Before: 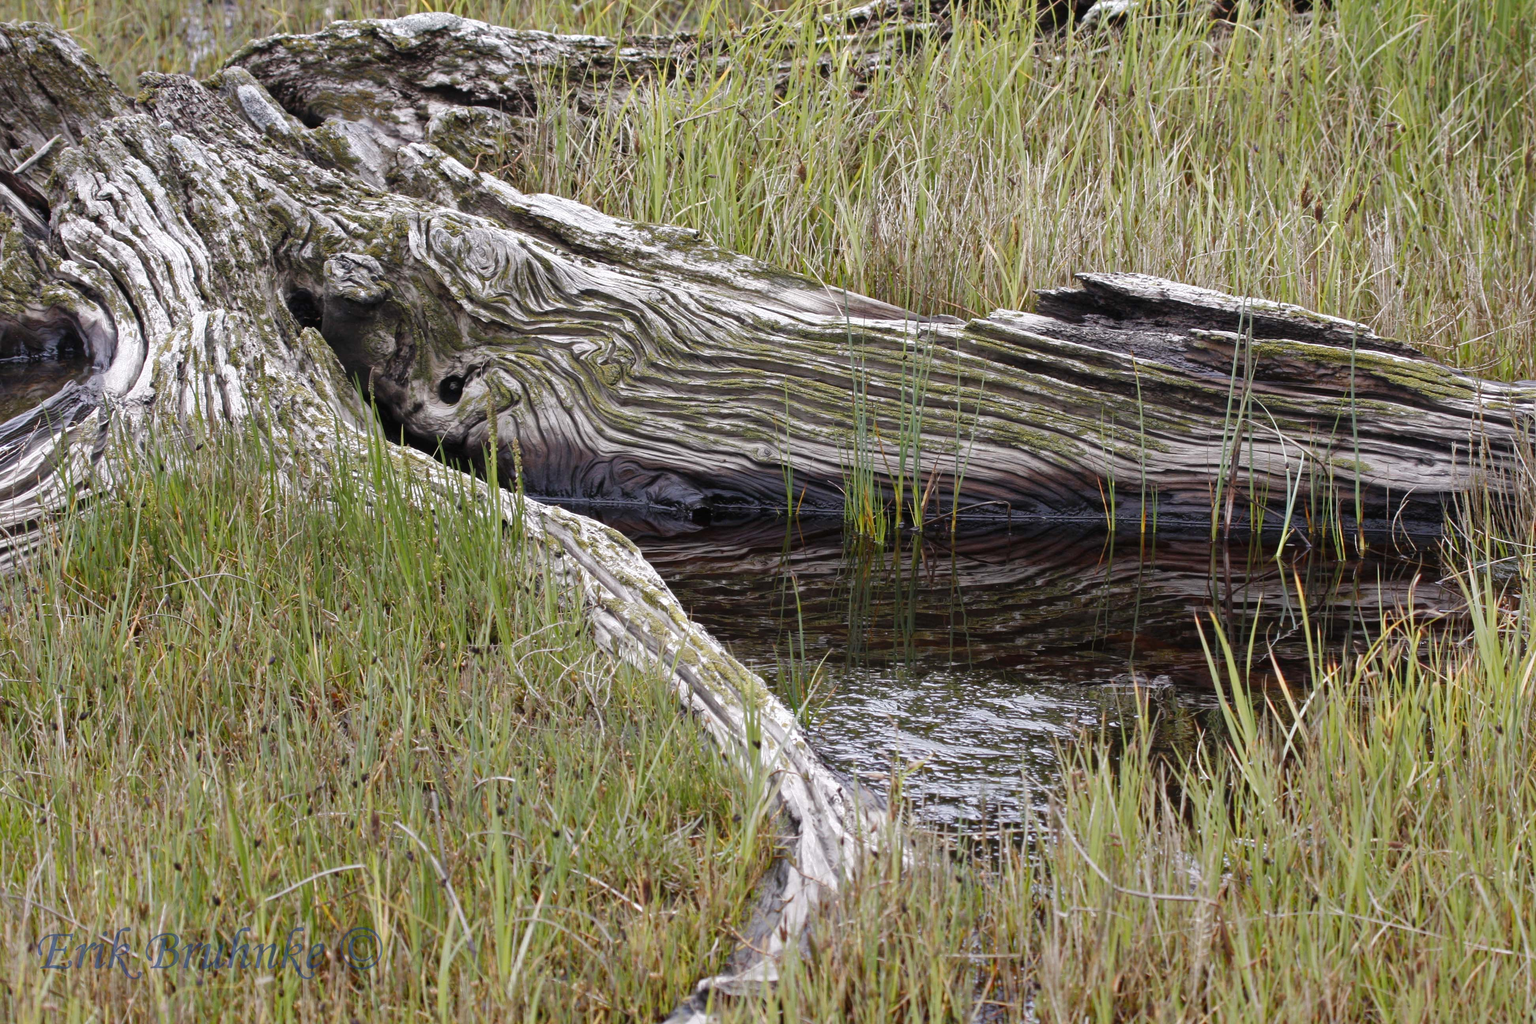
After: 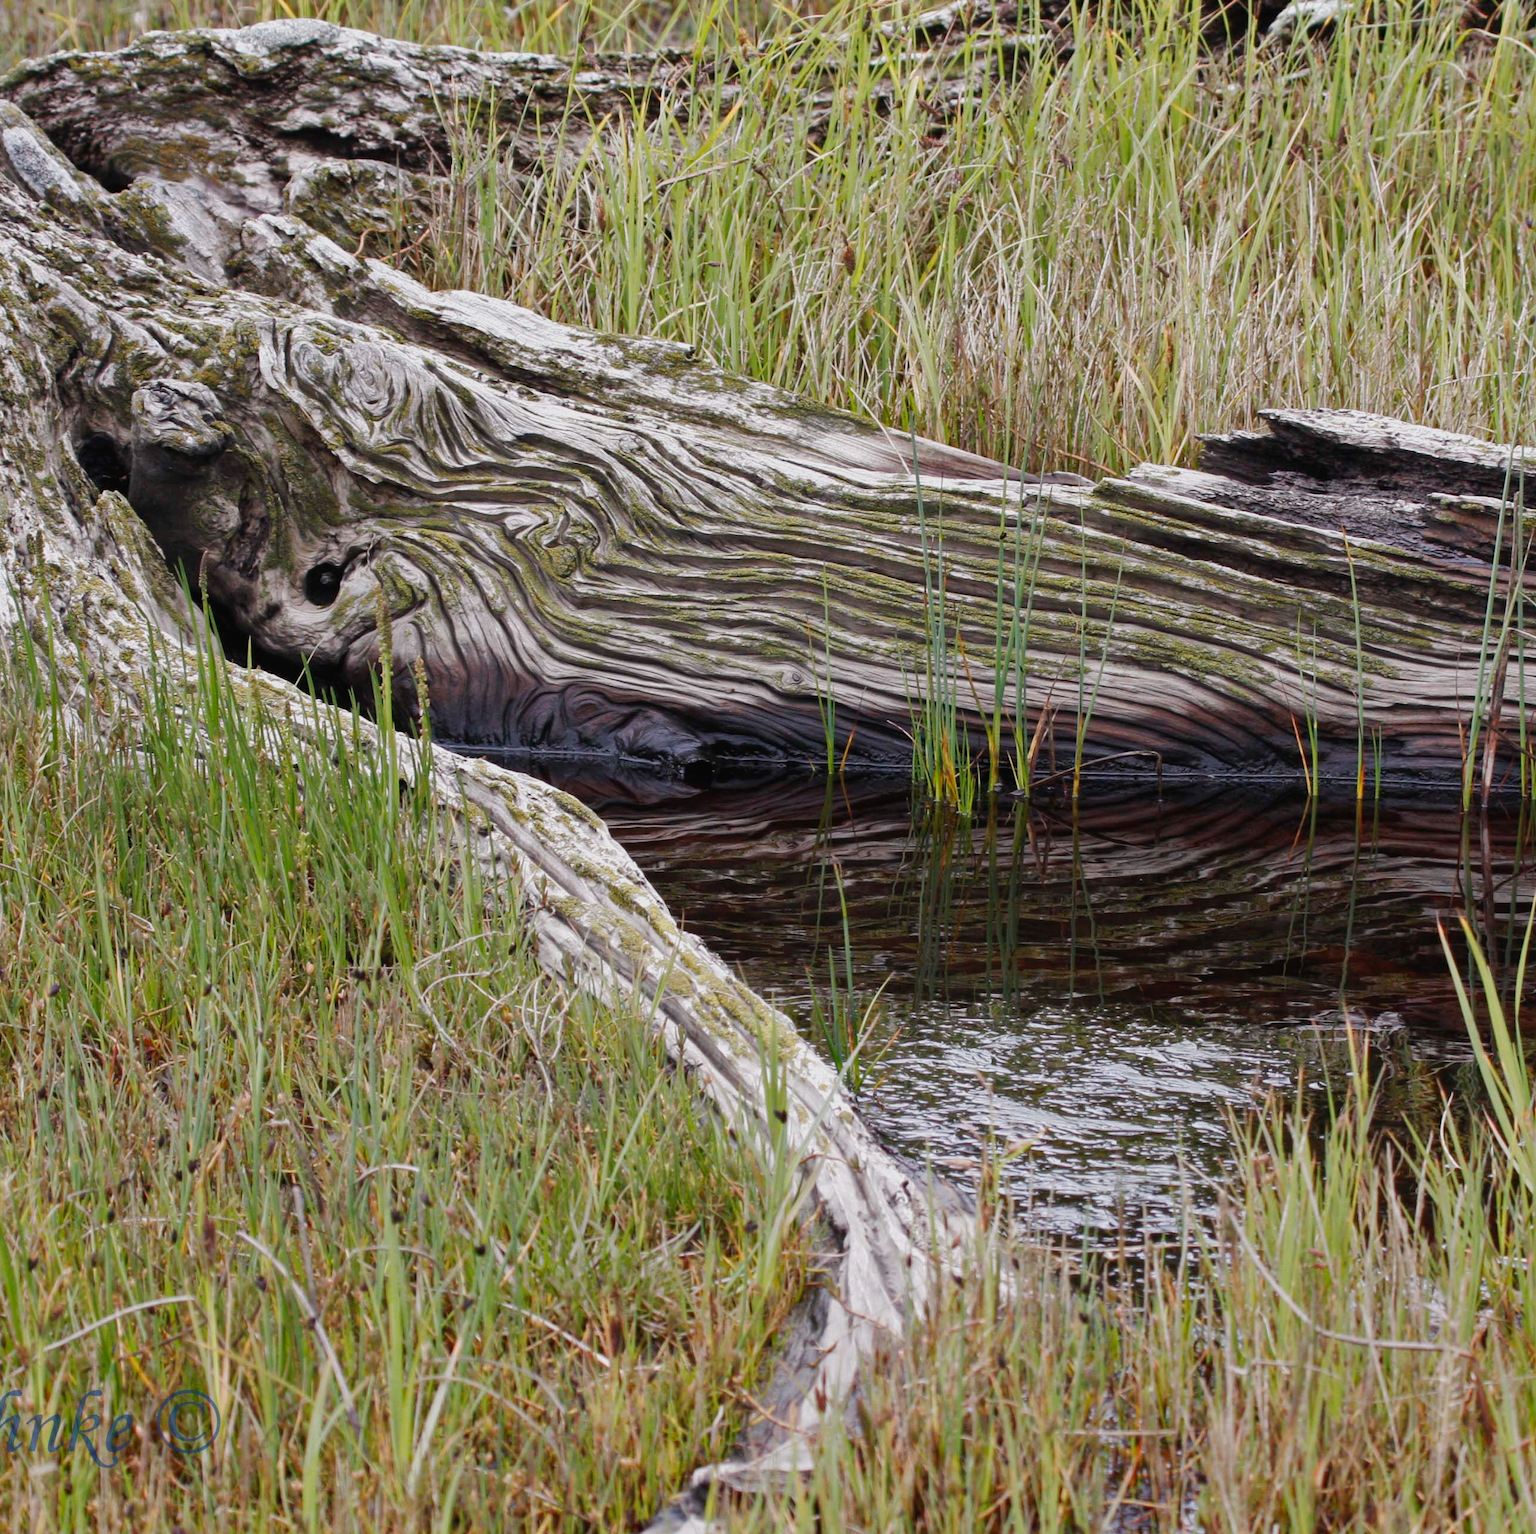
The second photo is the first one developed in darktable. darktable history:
crop: left 15.378%, right 17.89%
tone curve: curves: ch0 [(0, 0.014) (0.036, 0.047) (0.15, 0.156) (0.27, 0.258) (0.511, 0.506) (0.761, 0.741) (1, 0.919)]; ch1 [(0, 0) (0.179, 0.173) (0.322, 0.32) (0.429, 0.431) (0.502, 0.5) (0.519, 0.522) (0.562, 0.575) (0.631, 0.65) (0.72, 0.692) (1, 1)]; ch2 [(0, 0) (0.29, 0.295) (0.404, 0.436) (0.497, 0.498) (0.533, 0.556) (0.599, 0.607) (0.696, 0.707) (1, 1)], preserve colors none
